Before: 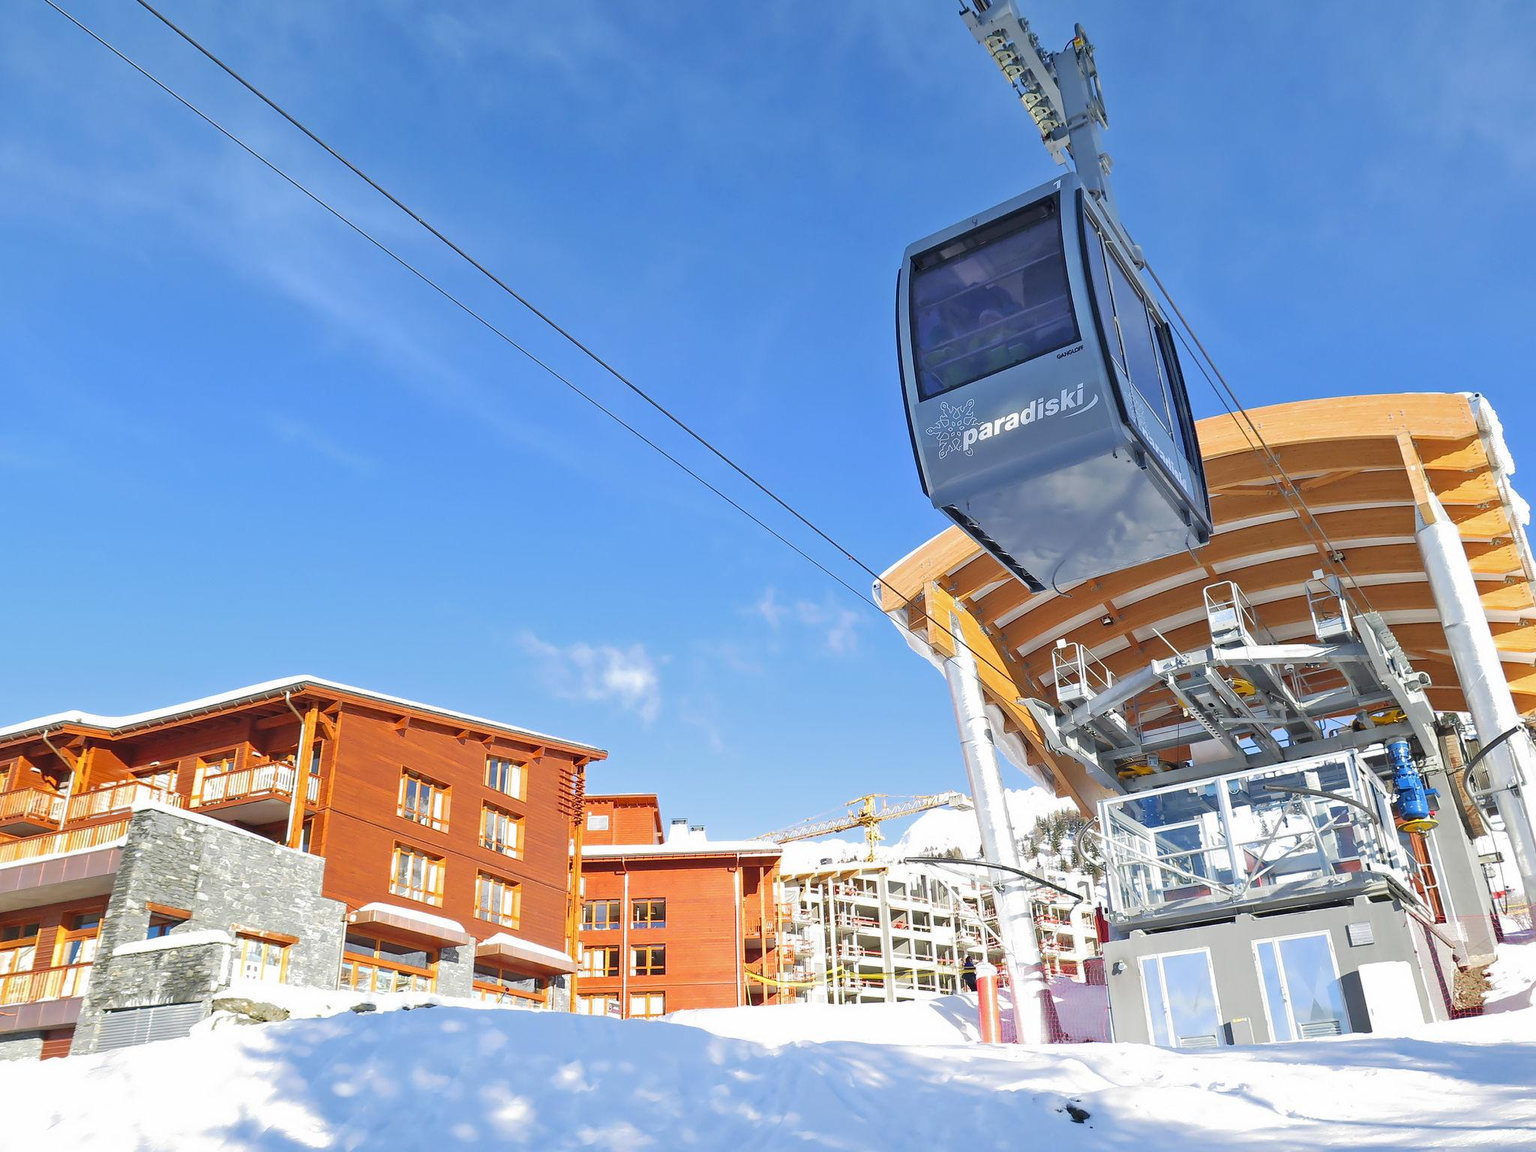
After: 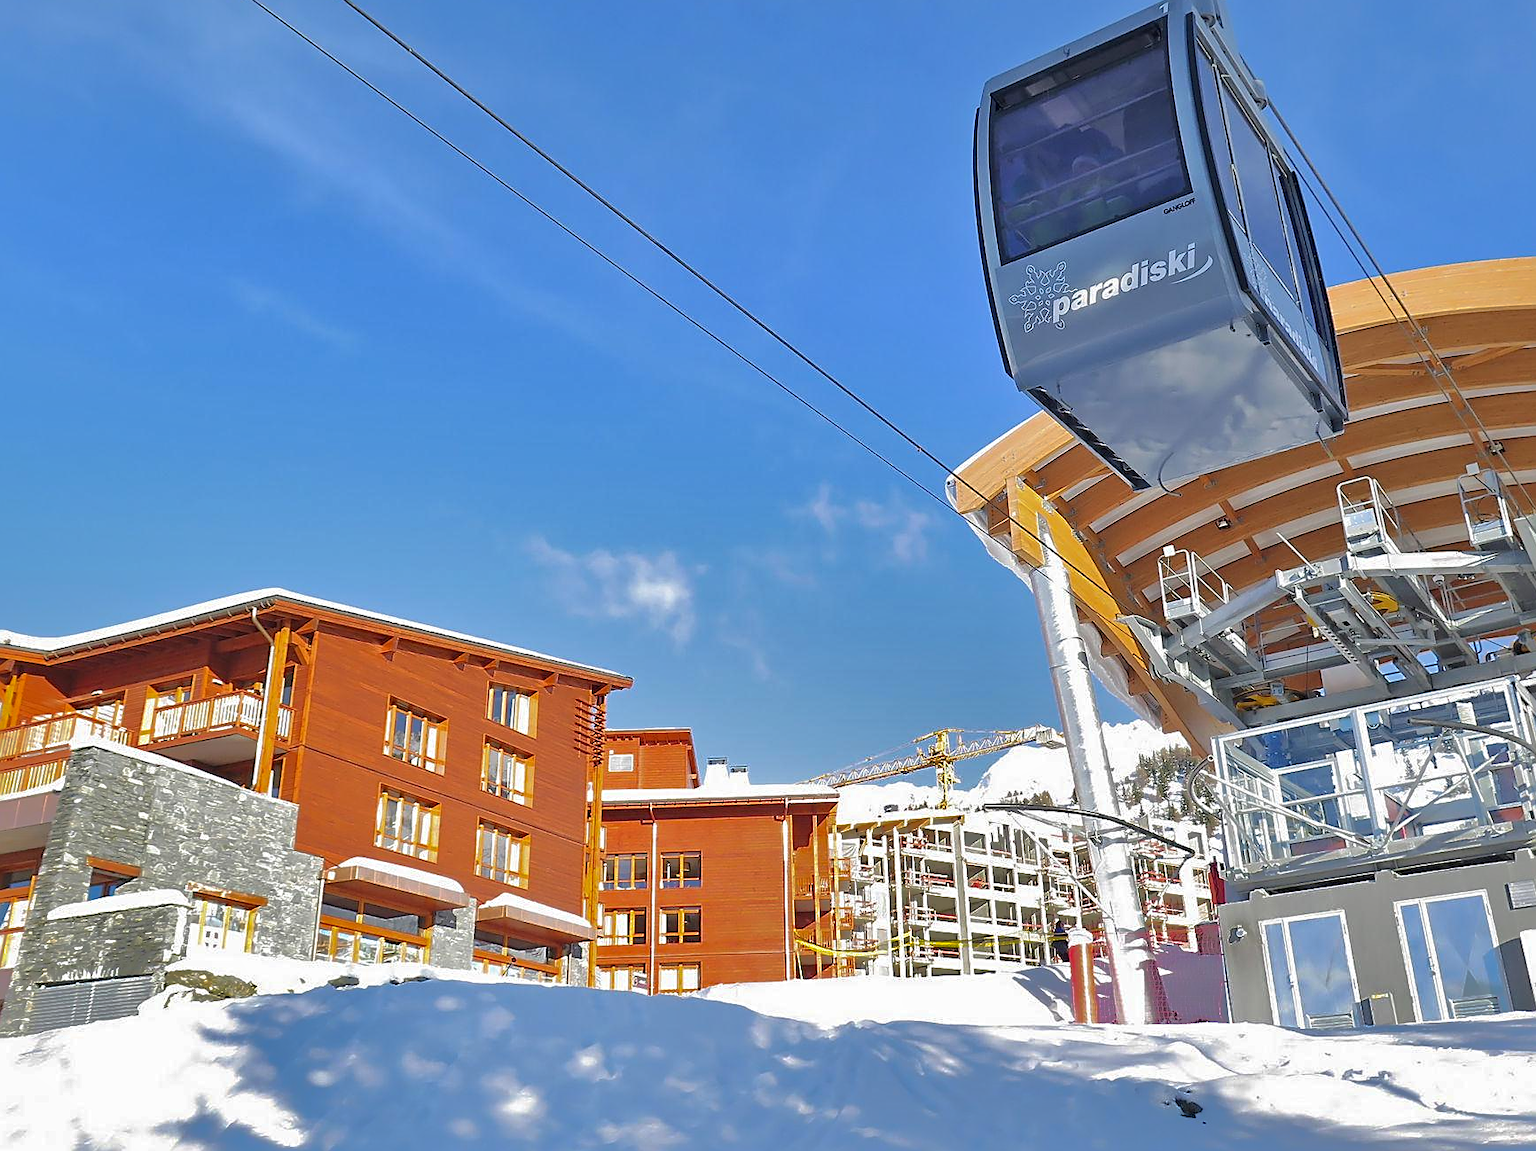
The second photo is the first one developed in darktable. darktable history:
crop and rotate: left 4.741%, top 15.448%, right 10.687%
shadows and highlights: shadows 25.67, highlights -70.86
sharpen: on, module defaults
